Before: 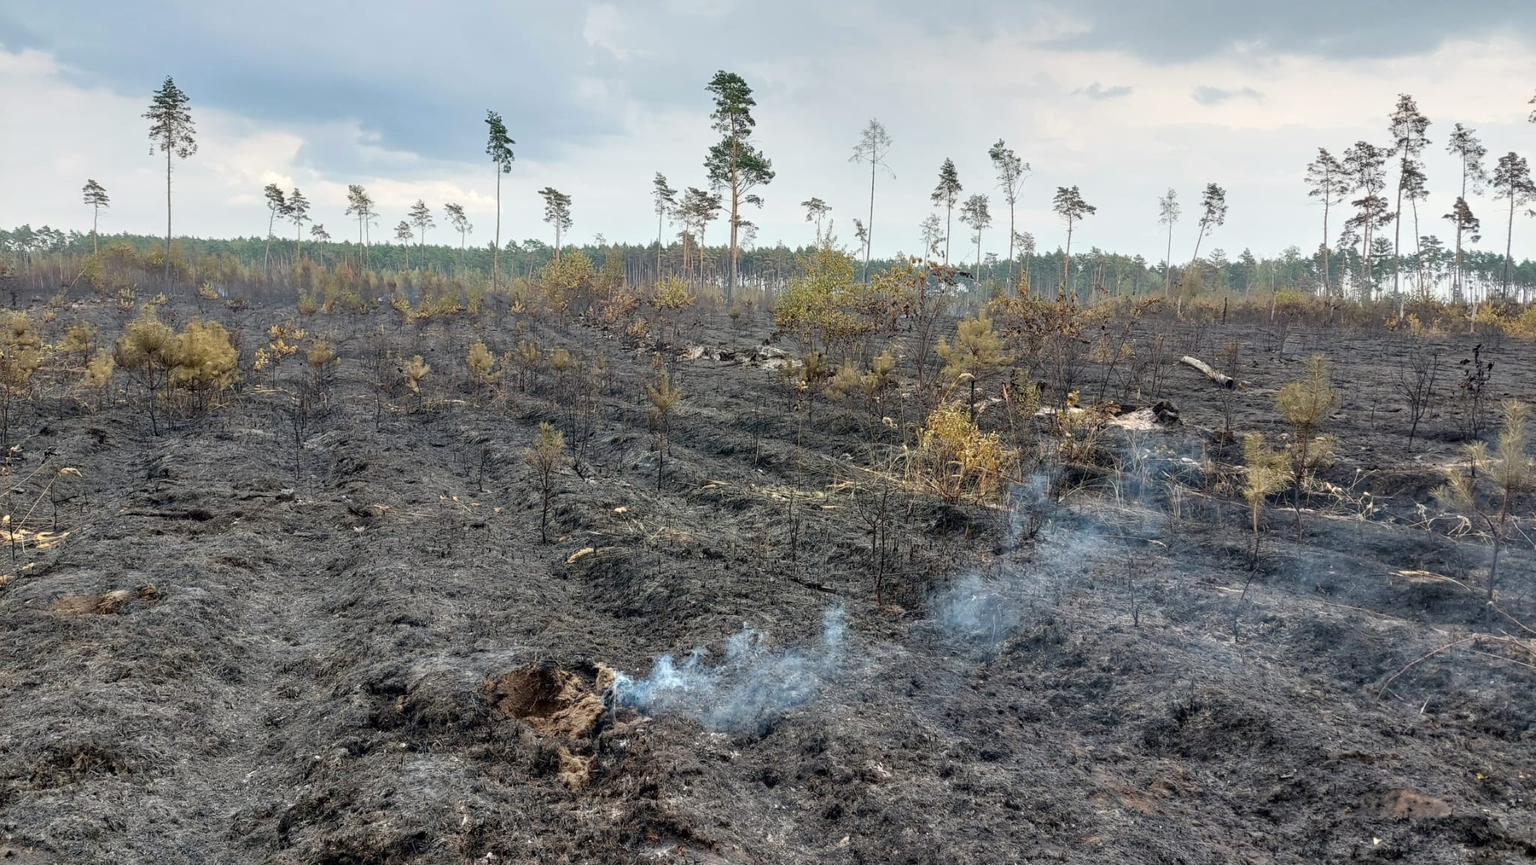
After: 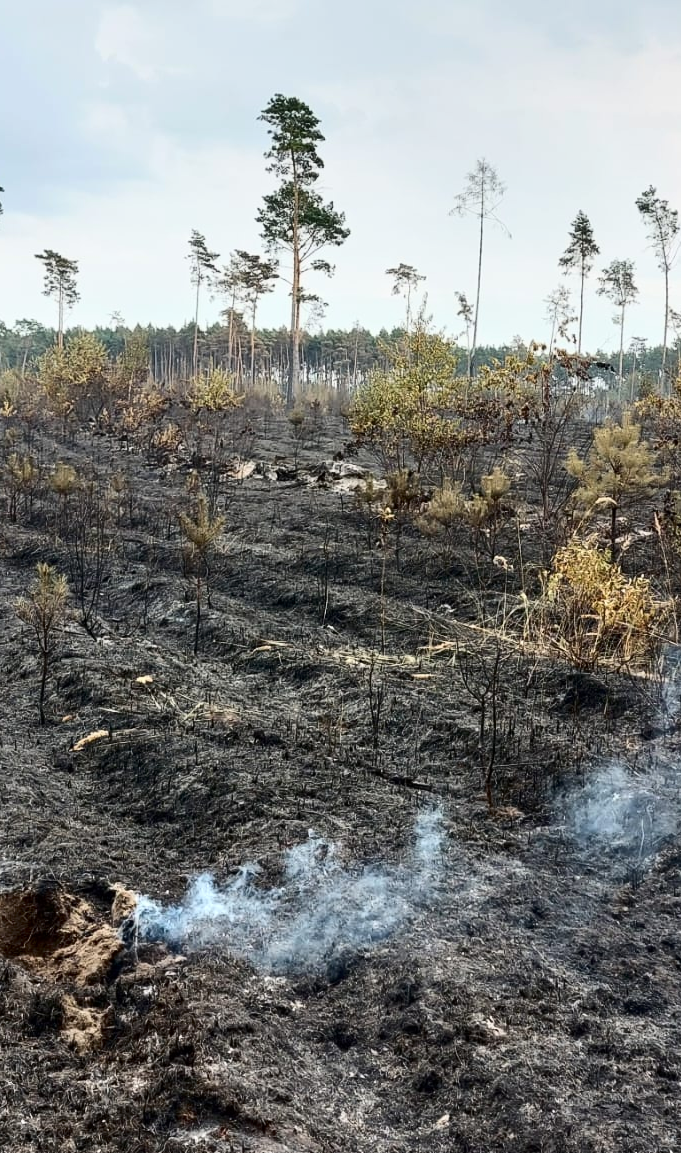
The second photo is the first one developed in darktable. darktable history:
contrast brightness saturation: contrast 0.28
crop: left 33.36%, right 33.36%
